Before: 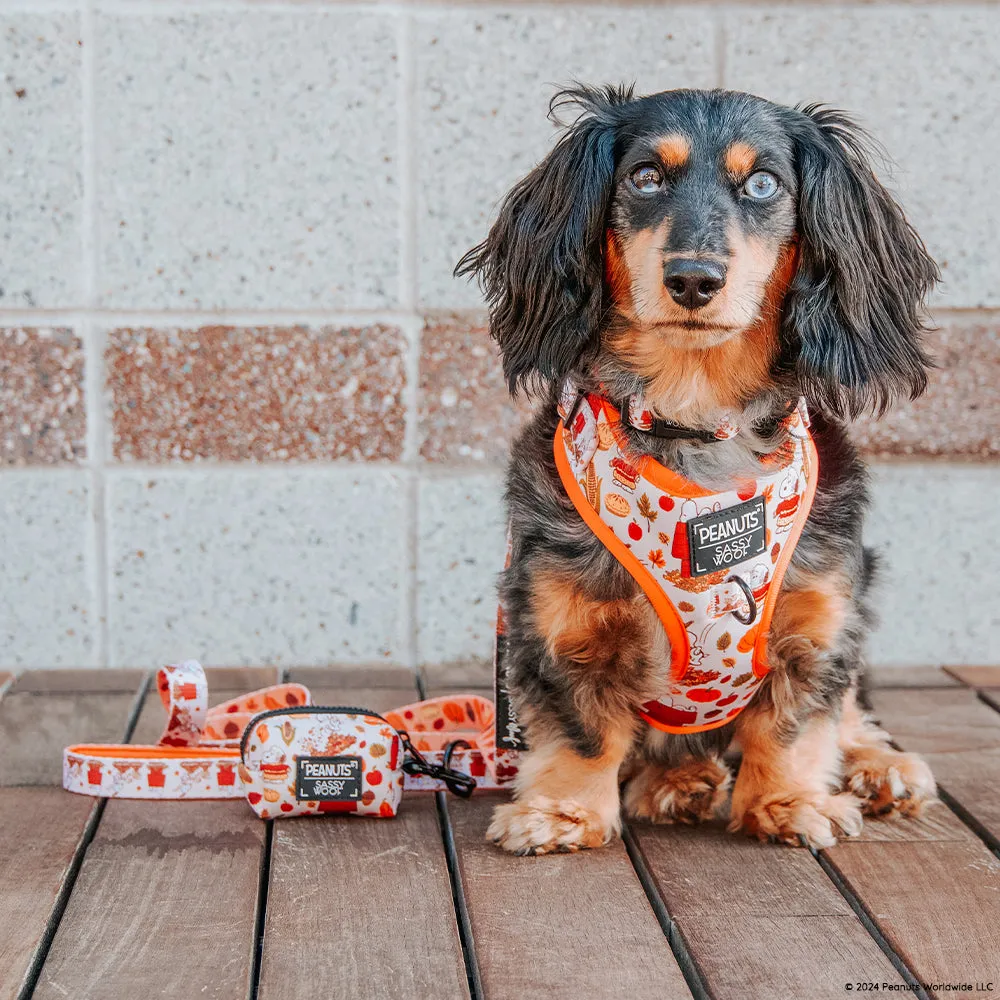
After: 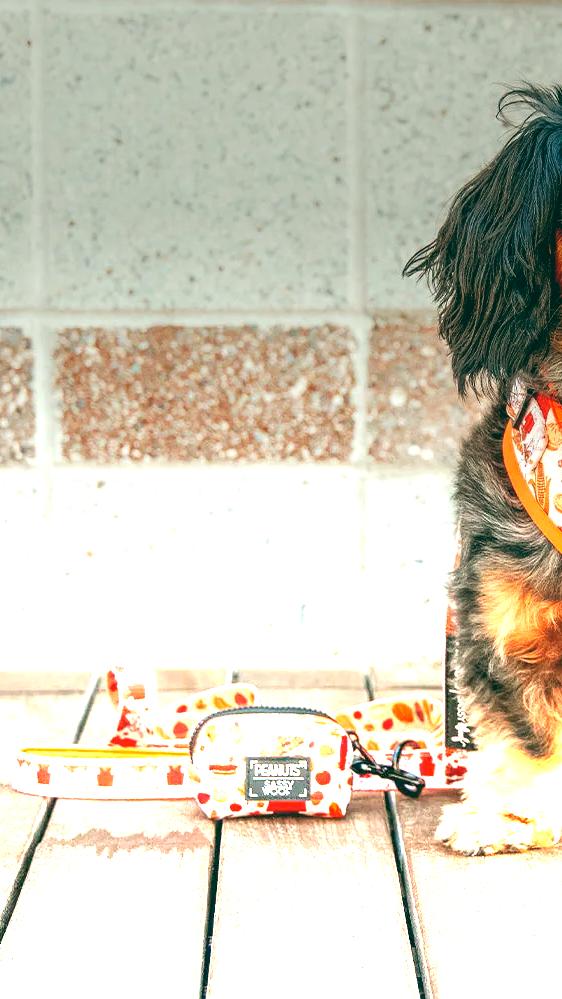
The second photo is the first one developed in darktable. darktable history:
crop: left 5.114%, right 38.589%
graduated density: density -3.9 EV
color balance: lift [1.005, 0.99, 1.007, 1.01], gamma [1, 1.034, 1.032, 0.966], gain [0.873, 1.055, 1.067, 0.933]
